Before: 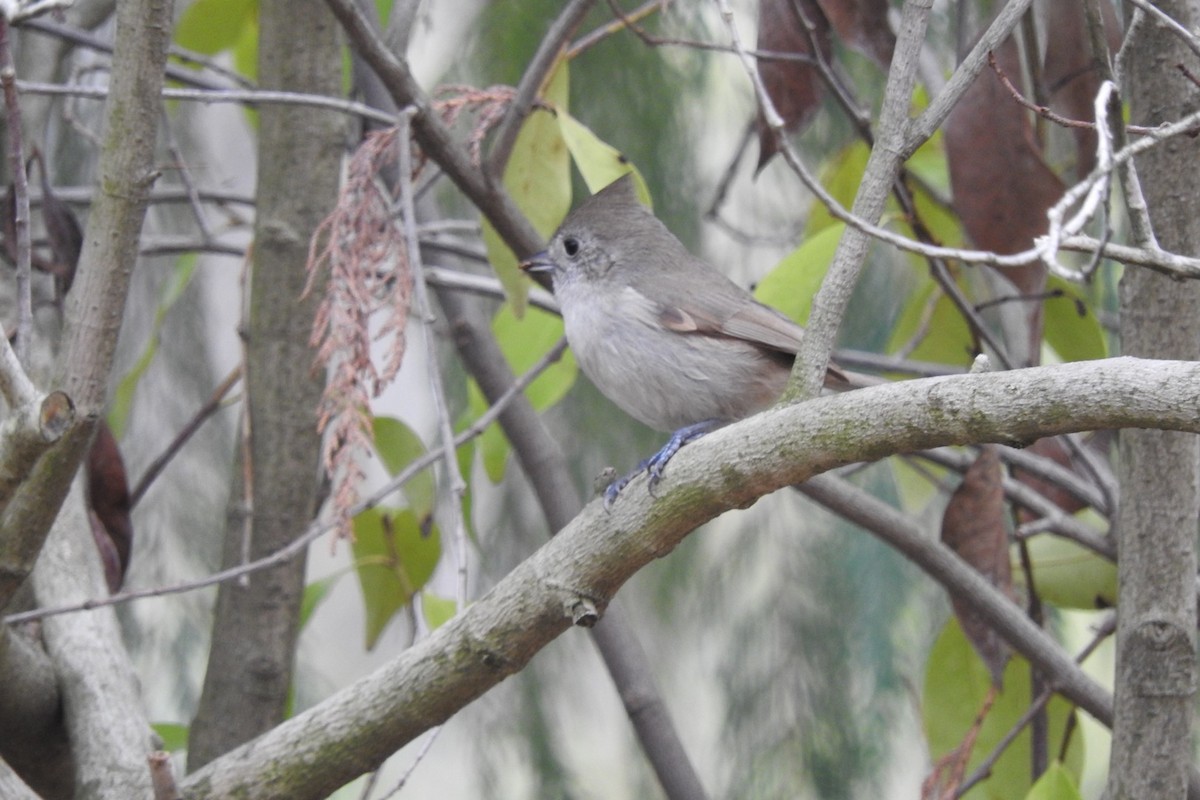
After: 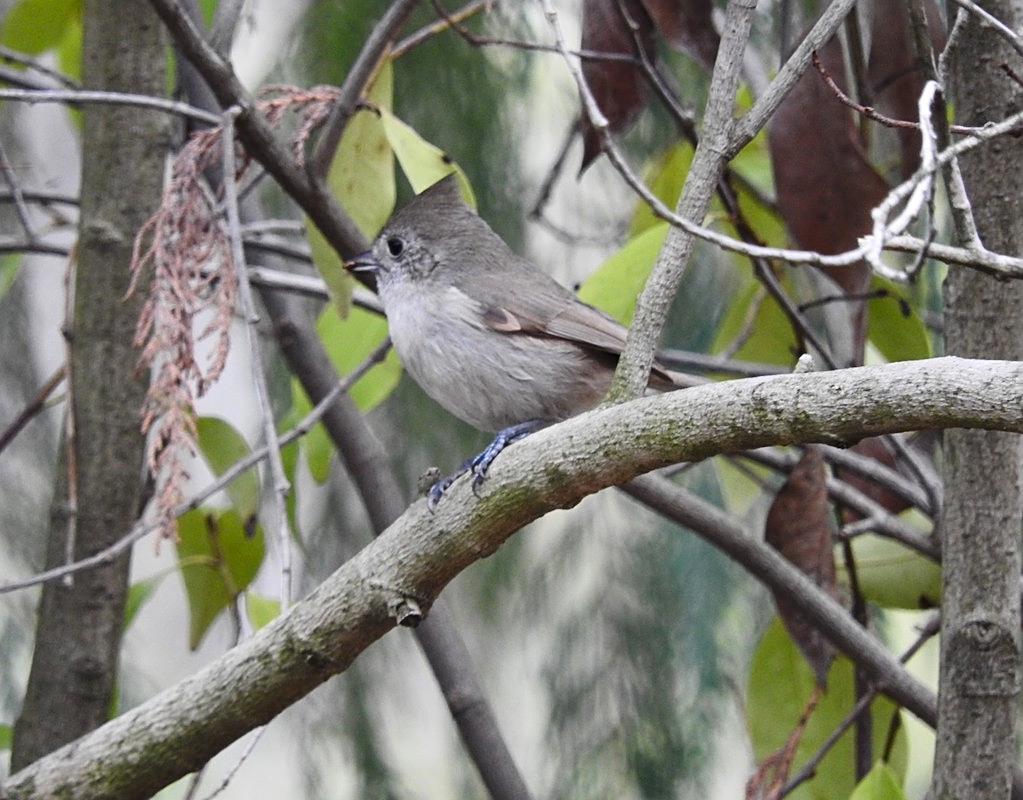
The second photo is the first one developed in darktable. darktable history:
contrast brightness saturation: contrast 0.198, brightness -0.112, saturation 0.098
crop and rotate: left 14.728%
sharpen: on, module defaults
